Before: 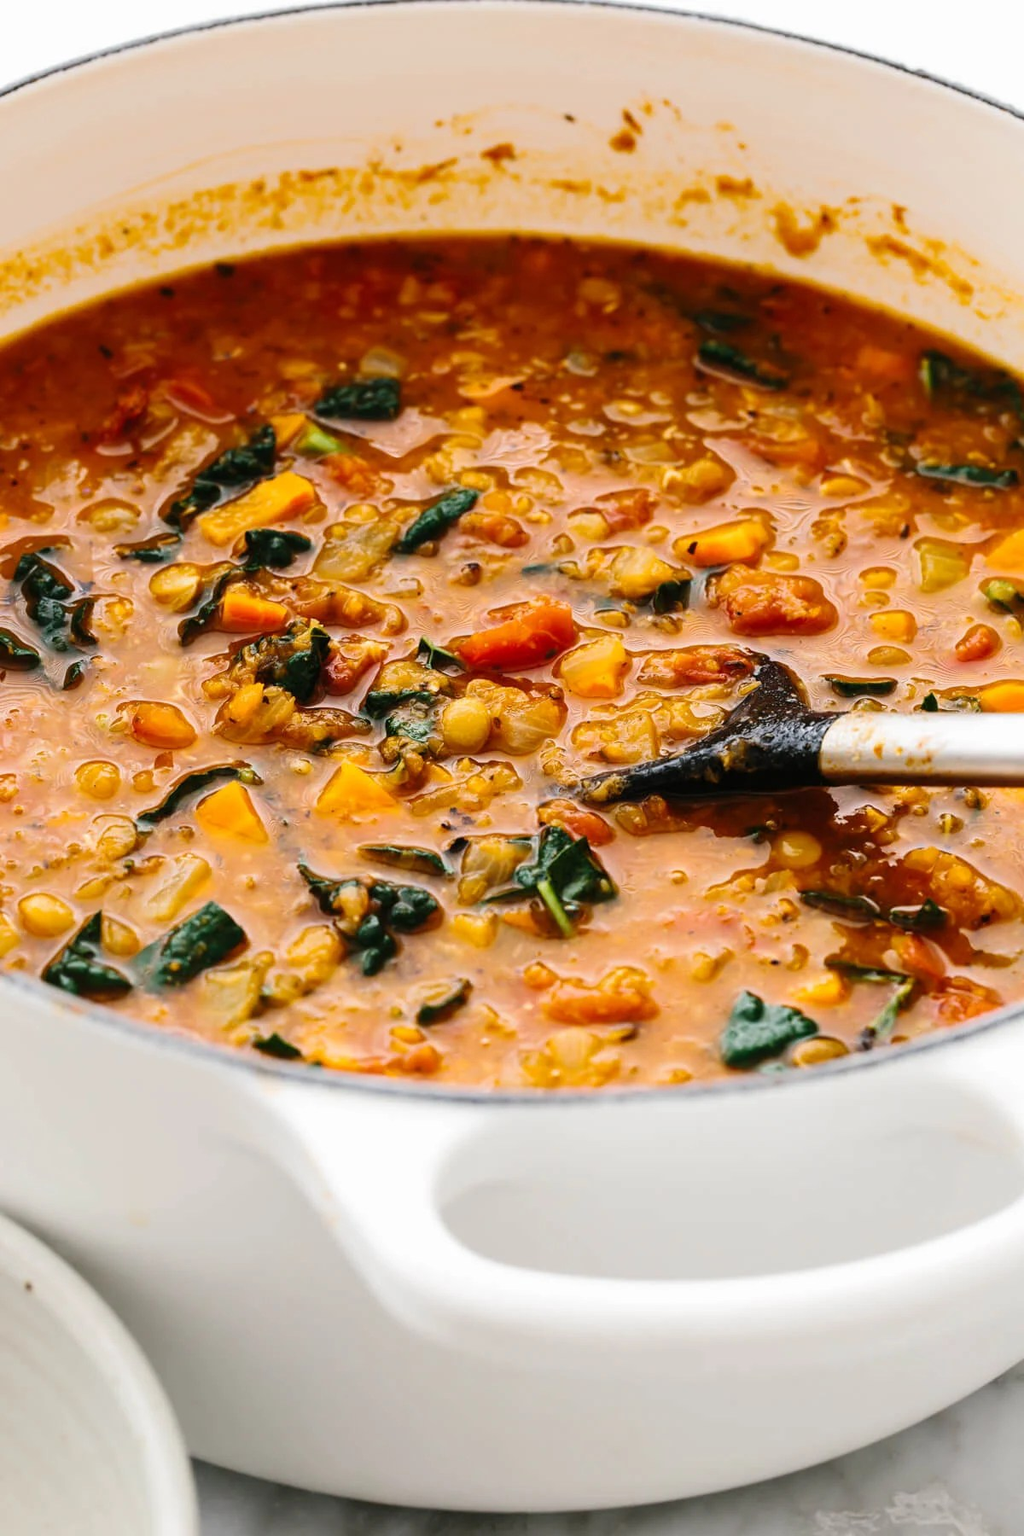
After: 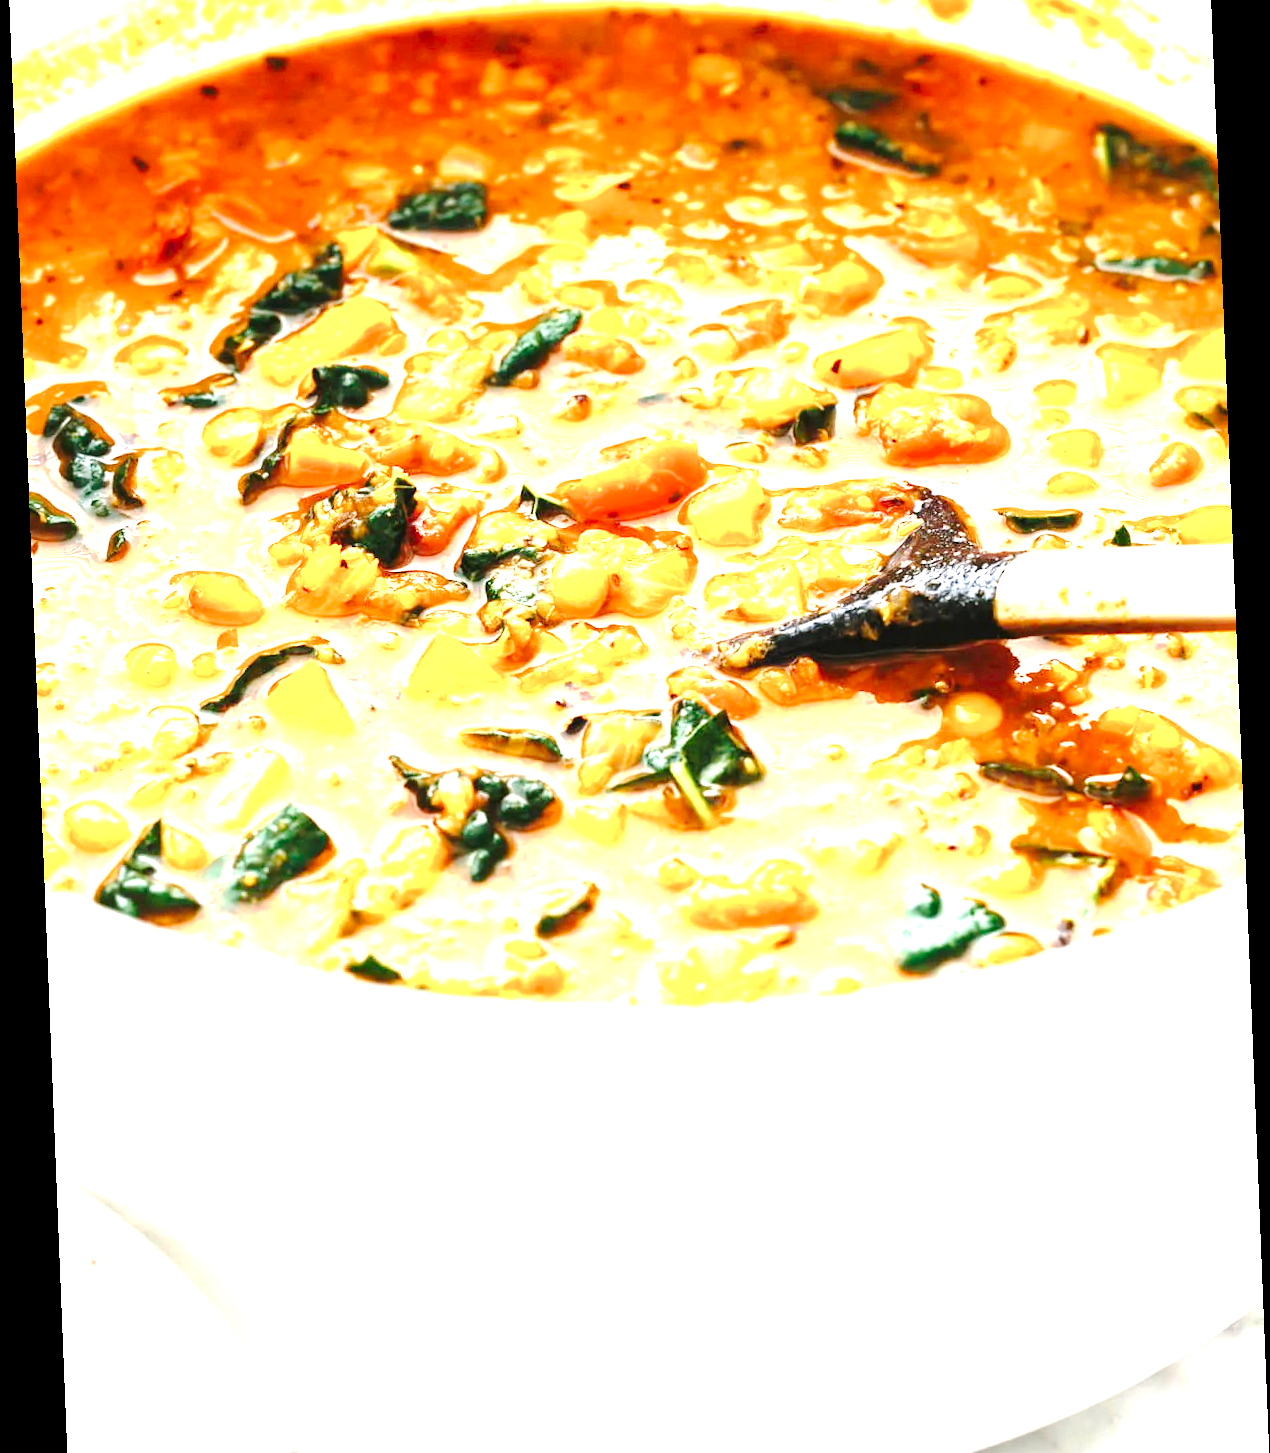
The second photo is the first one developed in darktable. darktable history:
tone curve: curves: ch0 [(0, 0) (0.003, 0.015) (0.011, 0.021) (0.025, 0.032) (0.044, 0.046) (0.069, 0.062) (0.1, 0.08) (0.136, 0.117) (0.177, 0.165) (0.224, 0.221) (0.277, 0.298) (0.335, 0.385) (0.399, 0.469) (0.468, 0.558) (0.543, 0.637) (0.623, 0.708) (0.709, 0.771) (0.801, 0.84) (0.898, 0.907) (1, 1)], preserve colors none
crop and rotate: top 15.774%, bottom 5.506%
exposure: exposure 2.207 EV, compensate highlight preservation false
rotate and perspective: rotation -2.29°, automatic cropping off
